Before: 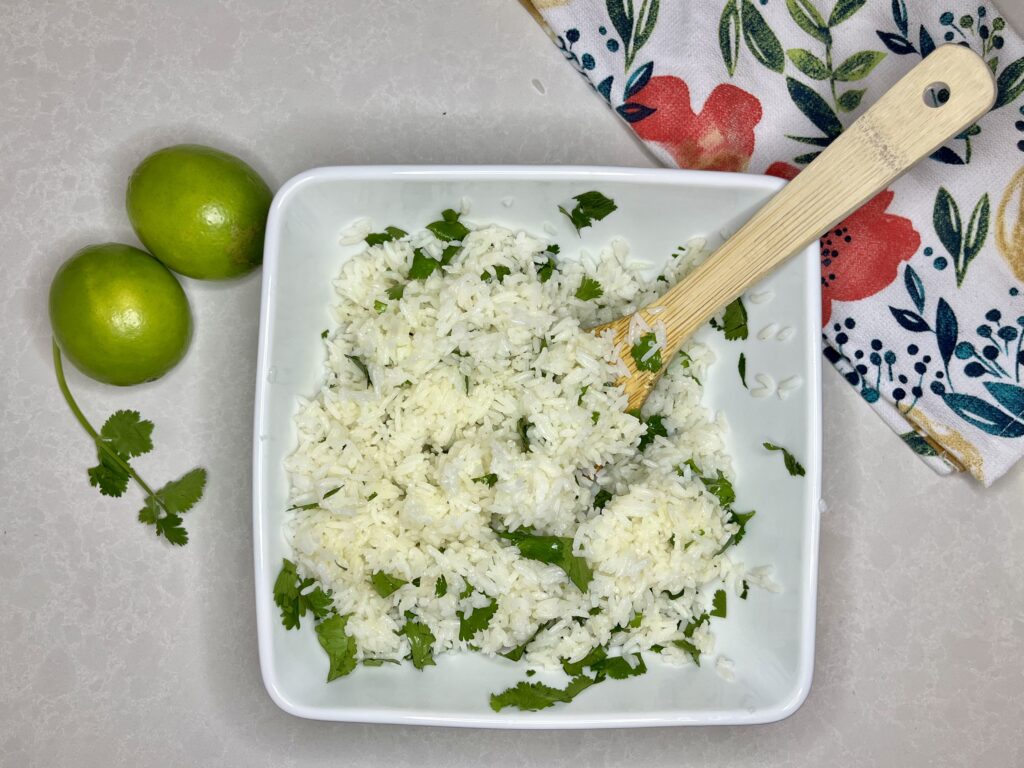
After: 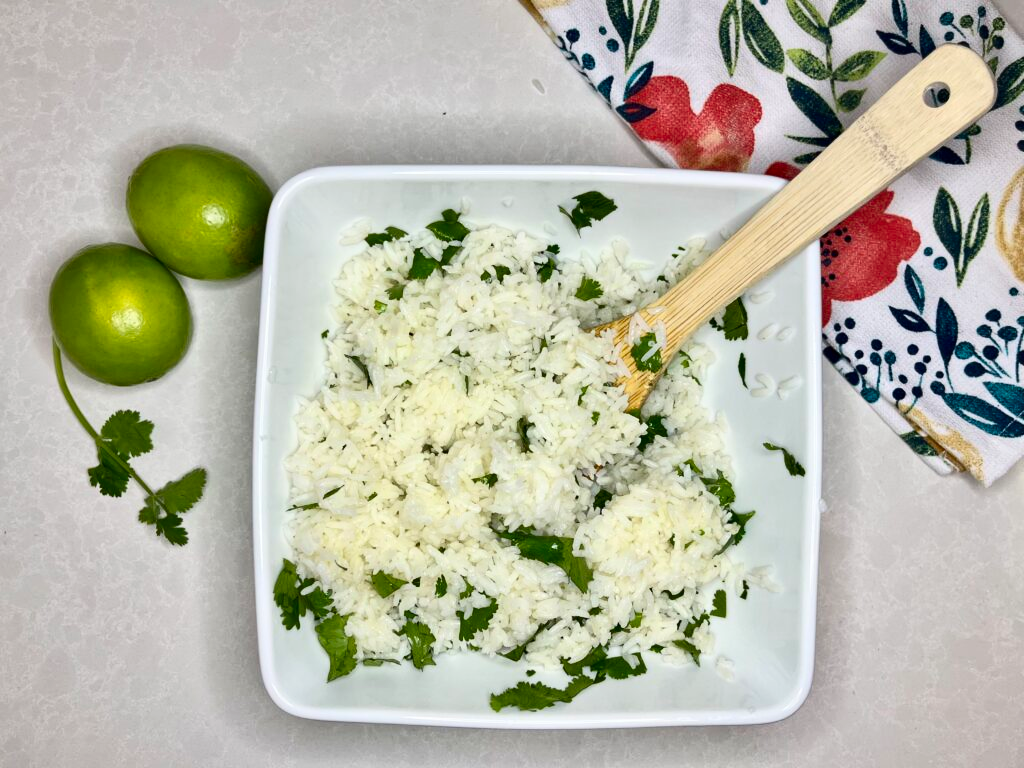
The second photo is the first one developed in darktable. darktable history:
contrast brightness saturation: contrast 0.216
